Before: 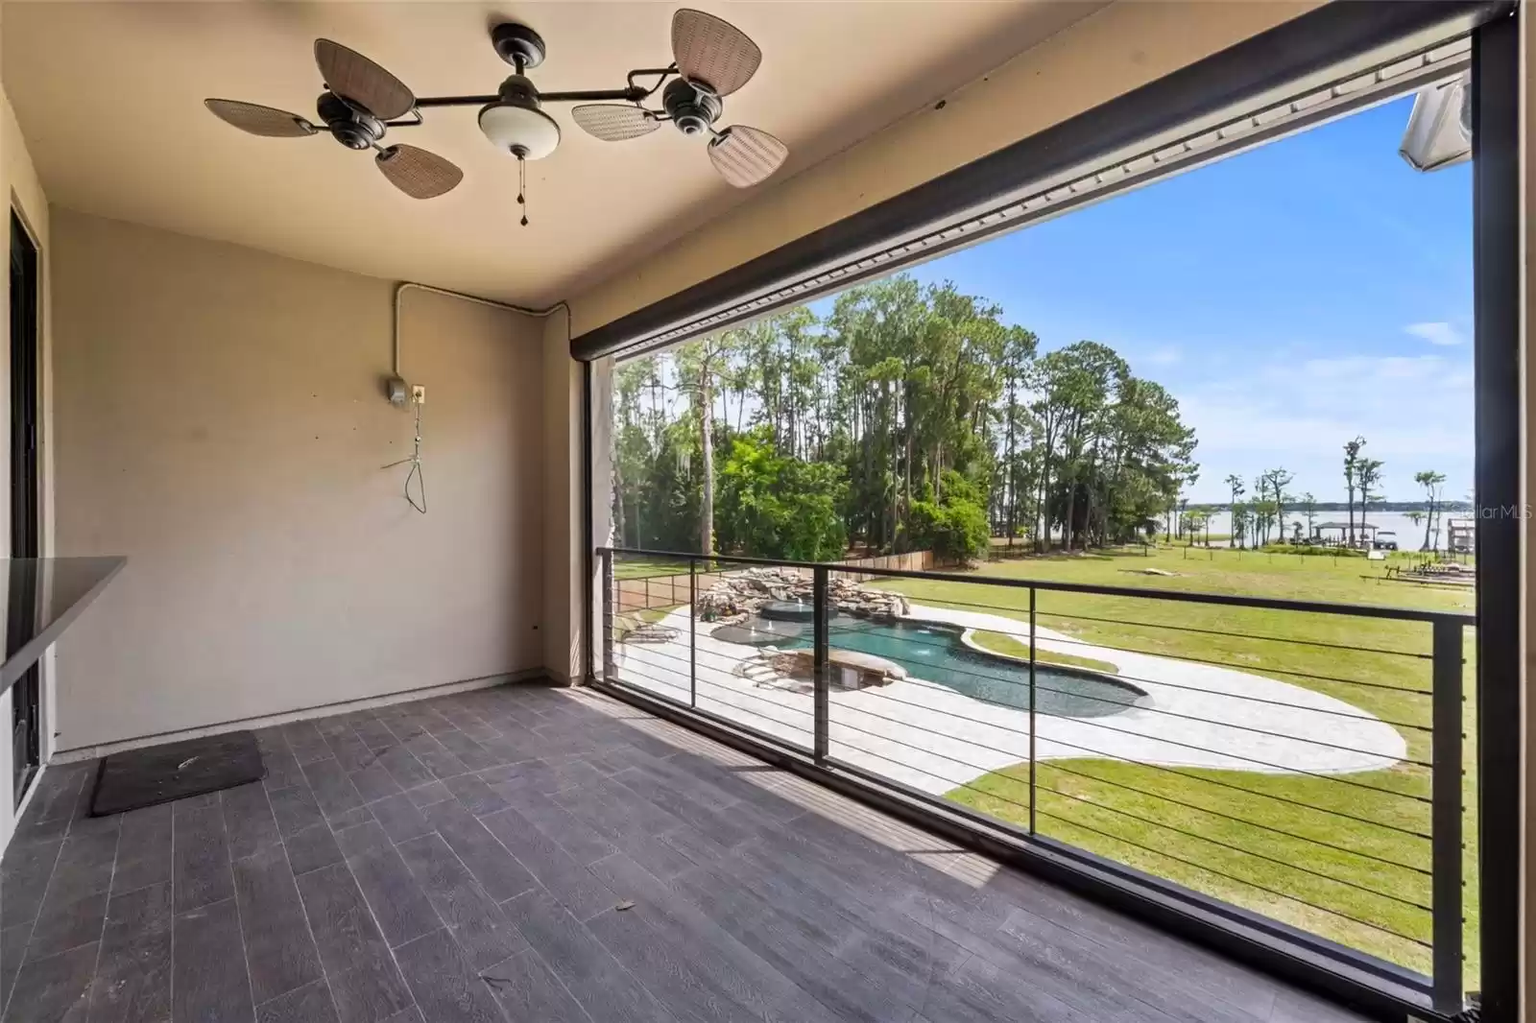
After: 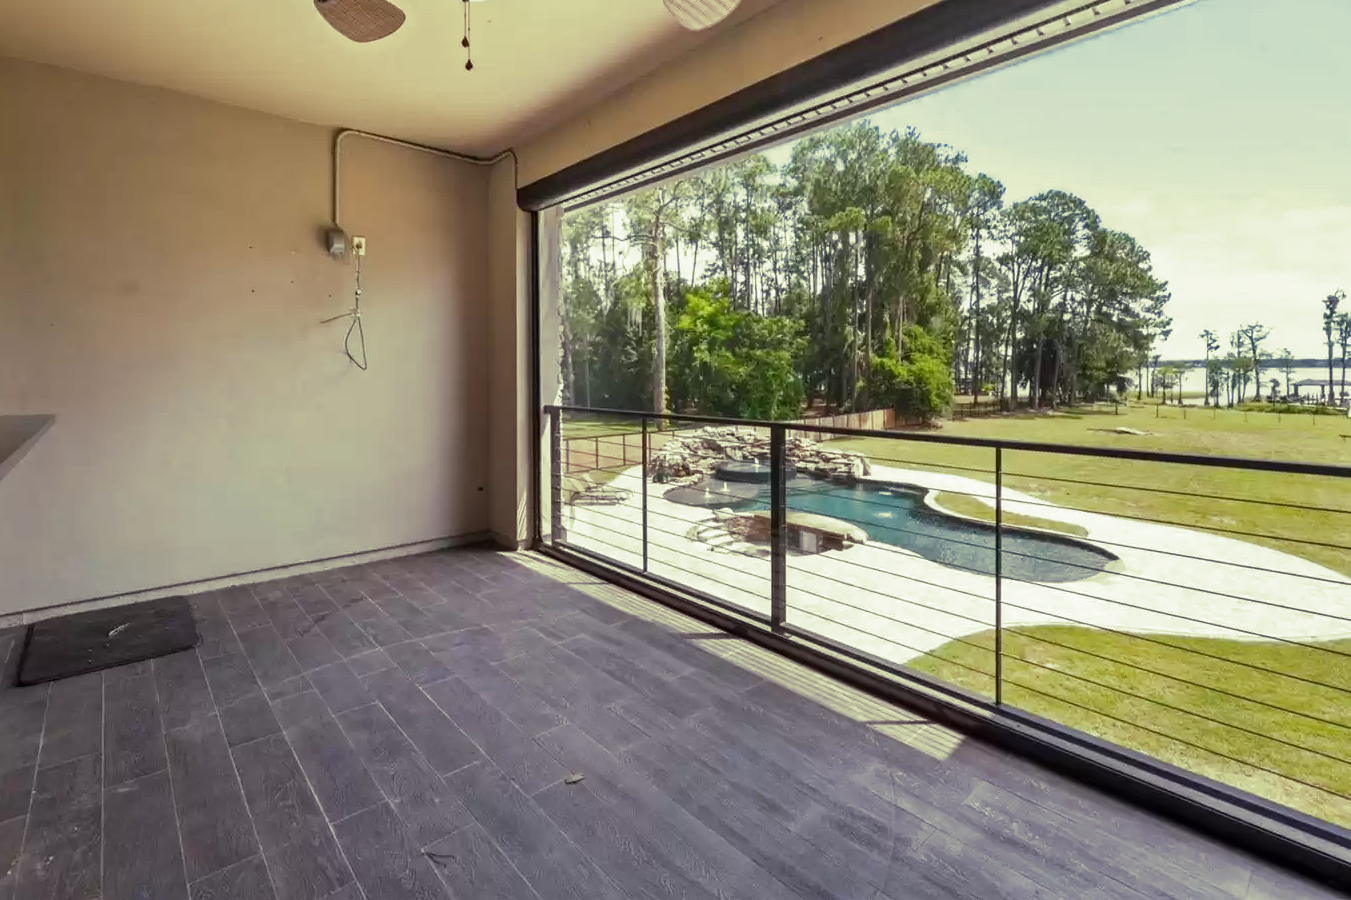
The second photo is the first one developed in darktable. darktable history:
crop and rotate: left 4.842%, top 15.51%, right 10.668%
split-toning: shadows › hue 290.82°, shadows › saturation 0.34, highlights › saturation 0.38, balance 0, compress 50%
